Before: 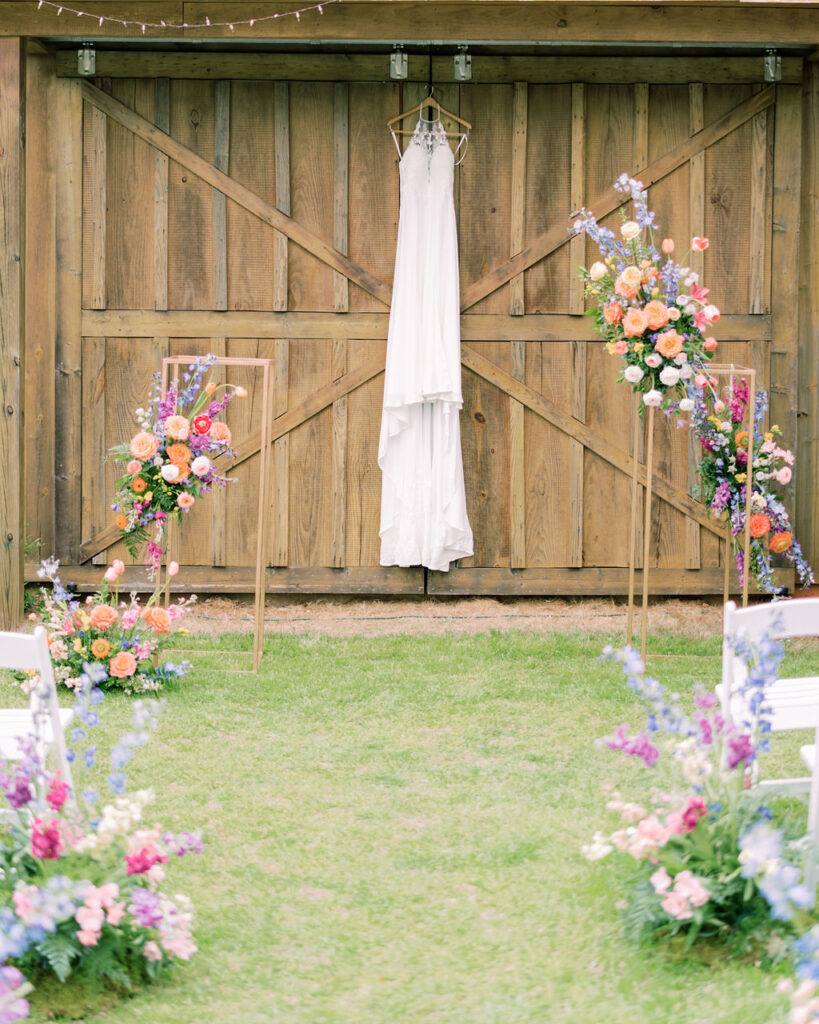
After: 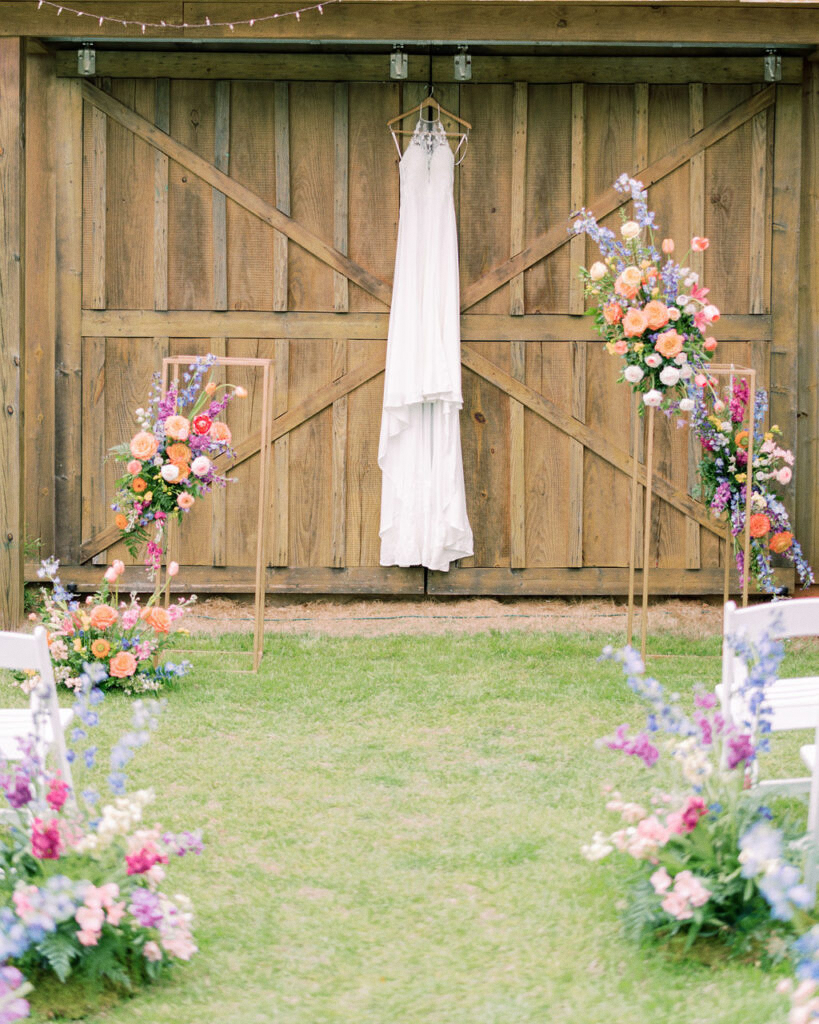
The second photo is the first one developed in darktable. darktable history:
grain: coarseness 0.09 ISO, strength 10%
shadows and highlights: shadows 20.55, highlights -20.99, soften with gaussian
